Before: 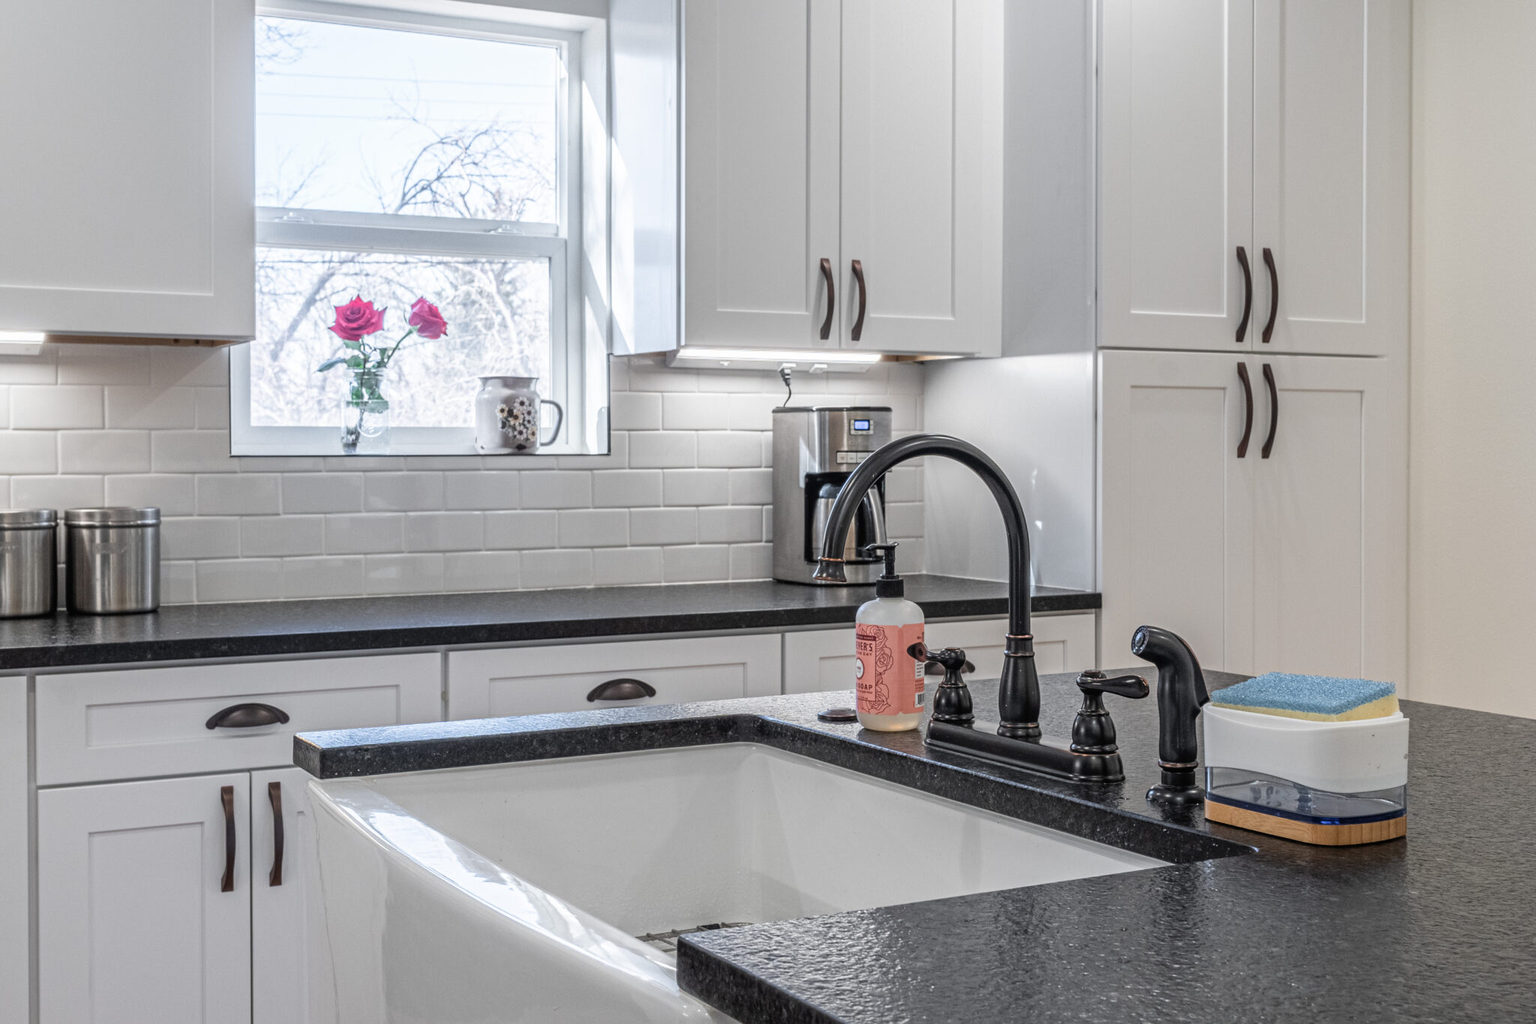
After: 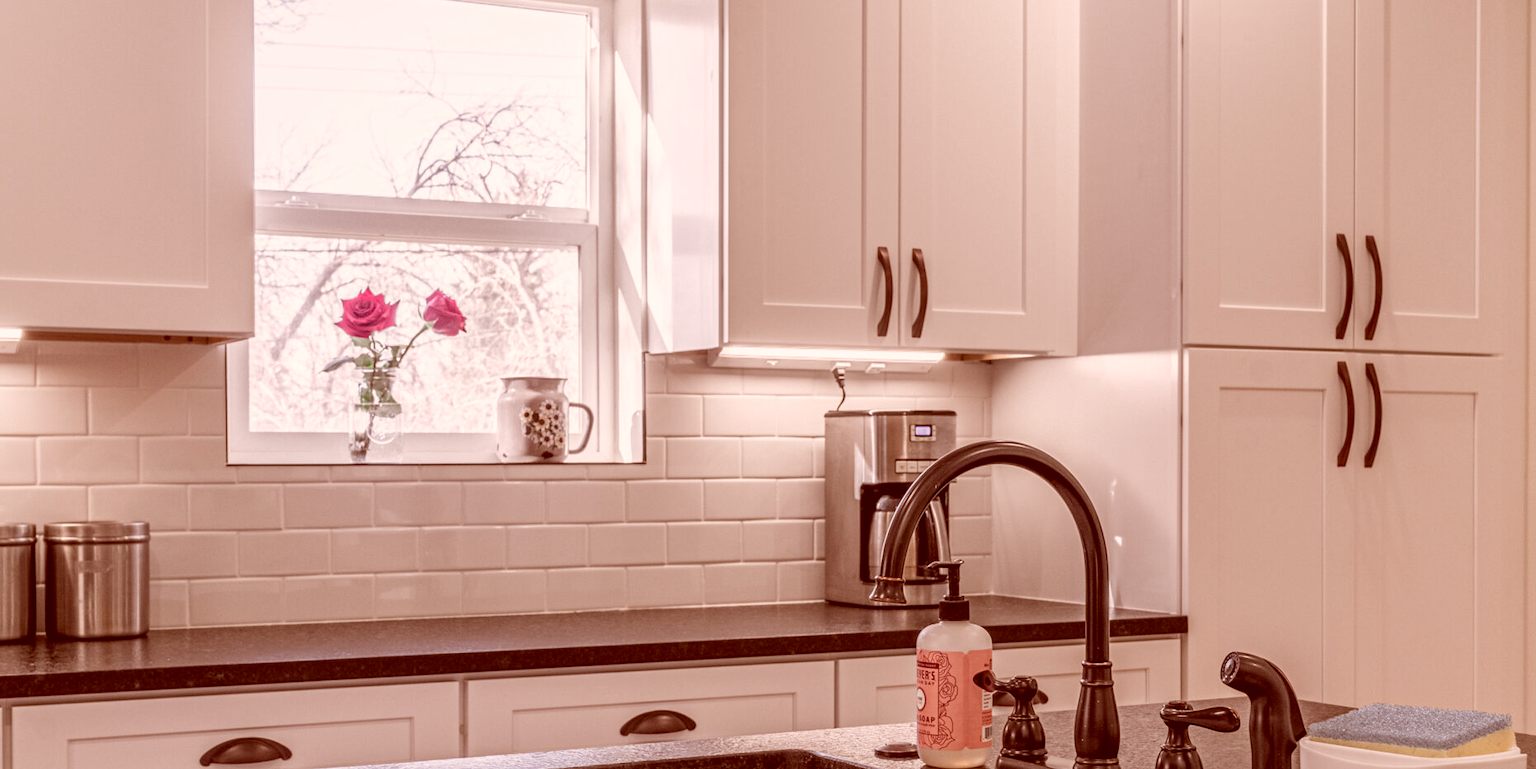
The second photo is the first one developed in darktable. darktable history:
color correction: highlights a* 9.01, highlights b* 8.52, shadows a* 39.98, shadows b* 39.66, saturation 0.807
crop: left 1.621%, top 3.431%, right 7.685%, bottom 28.409%
